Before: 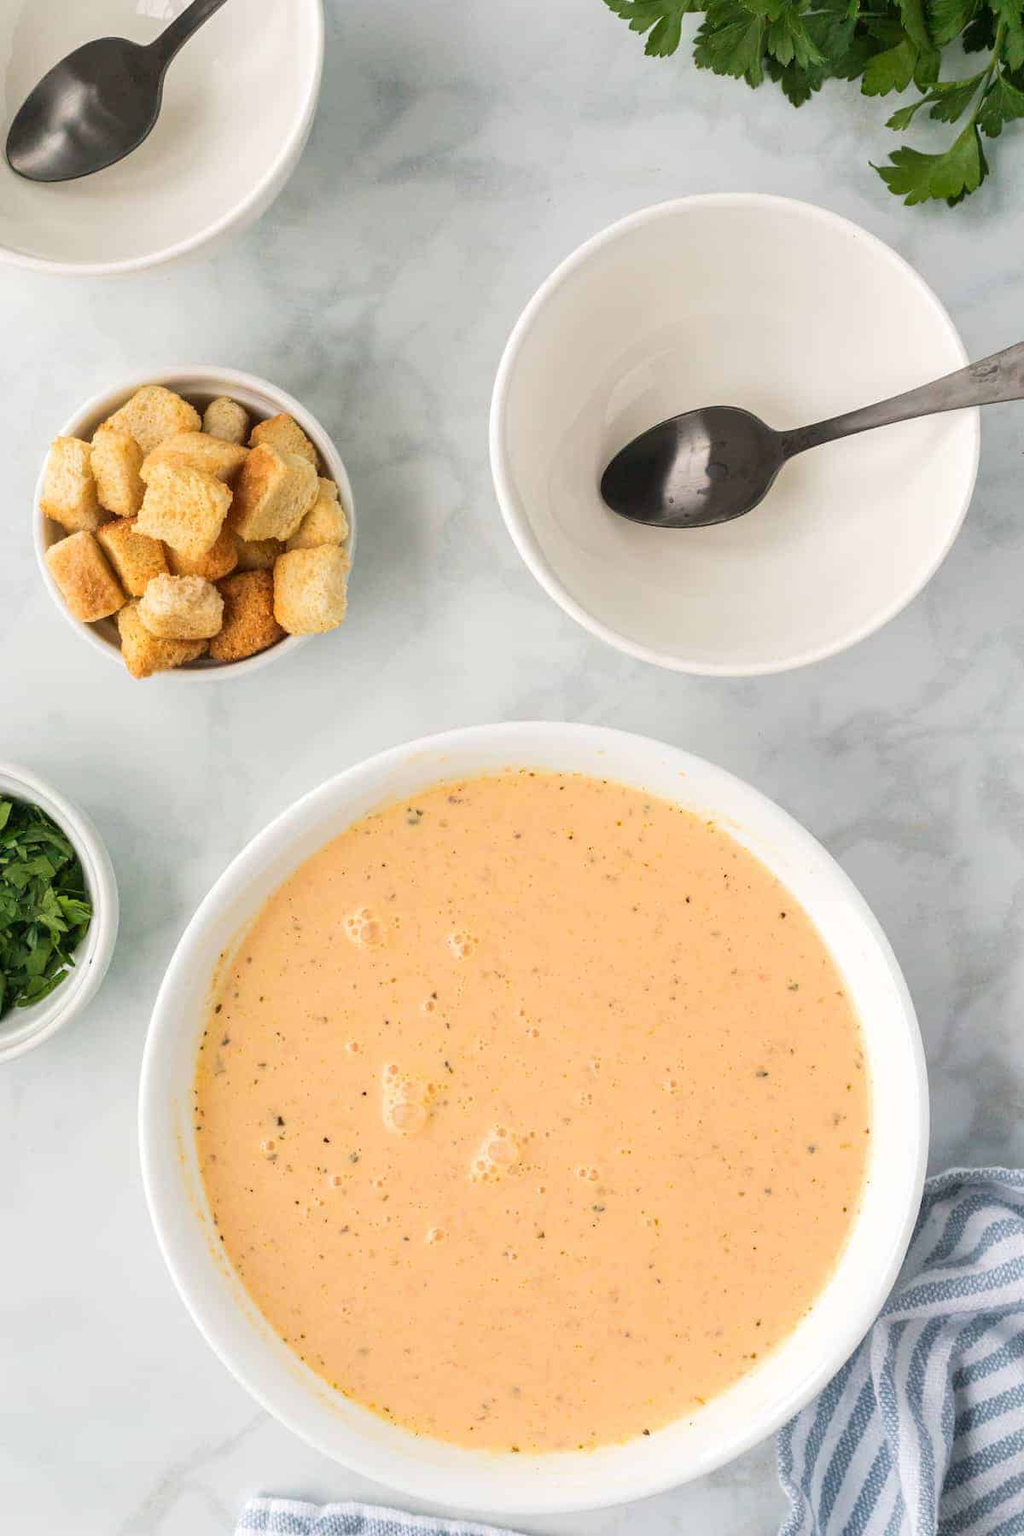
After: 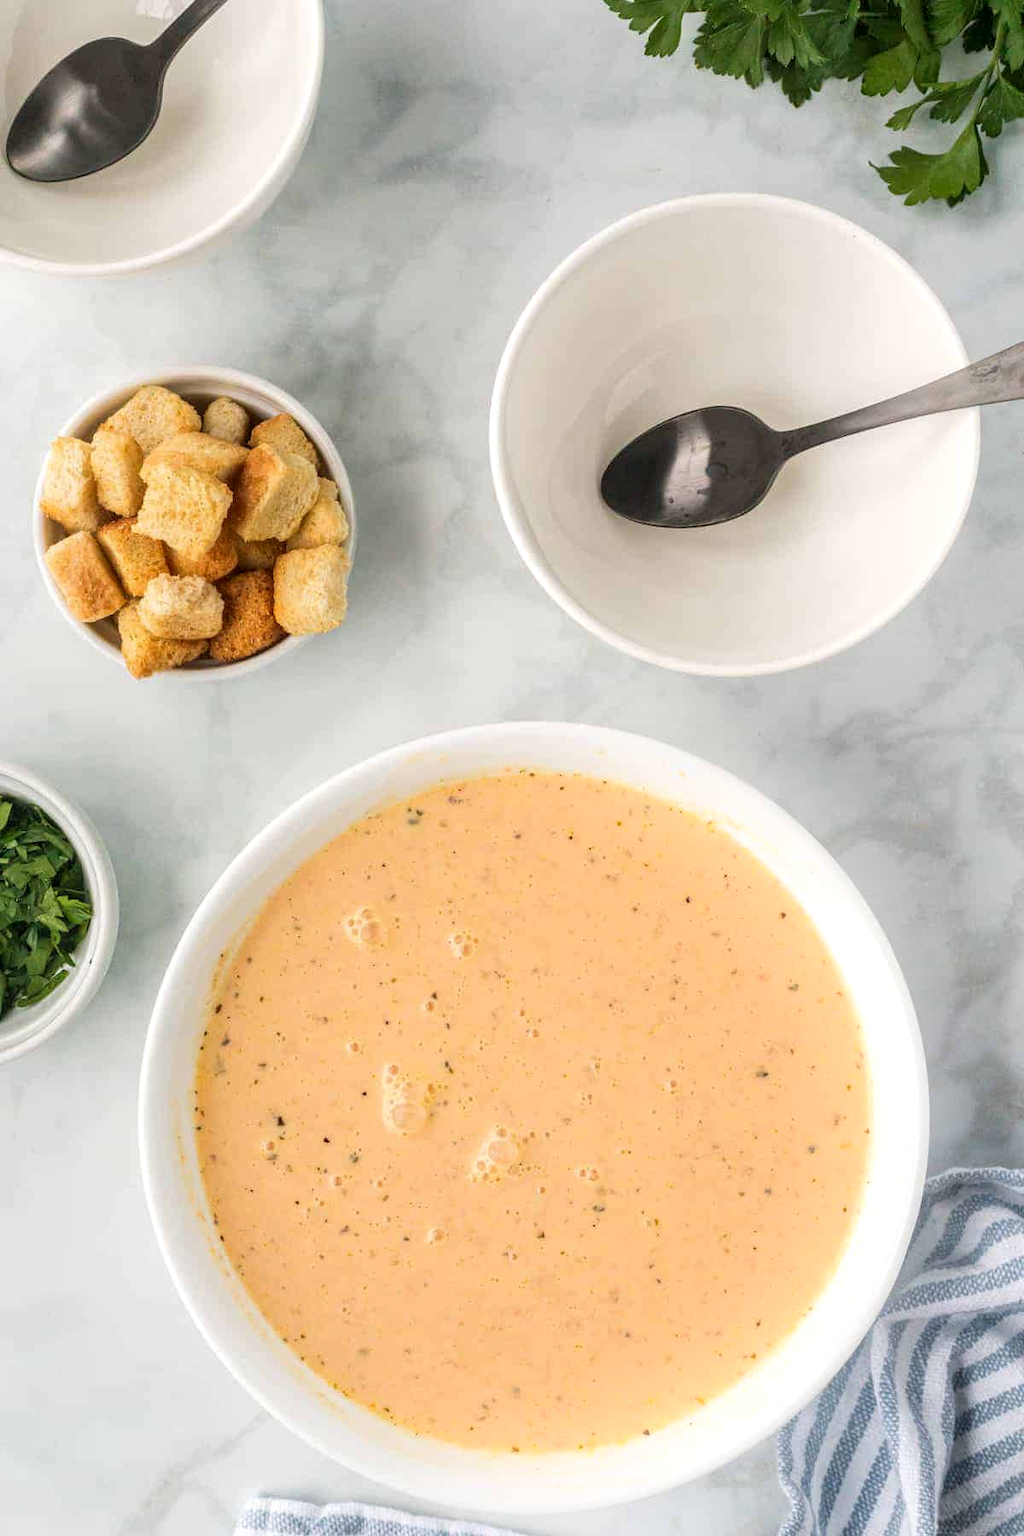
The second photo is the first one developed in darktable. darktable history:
local contrast: on, module defaults
bloom: size 13.65%, threshold 98.39%, strength 4.82%
